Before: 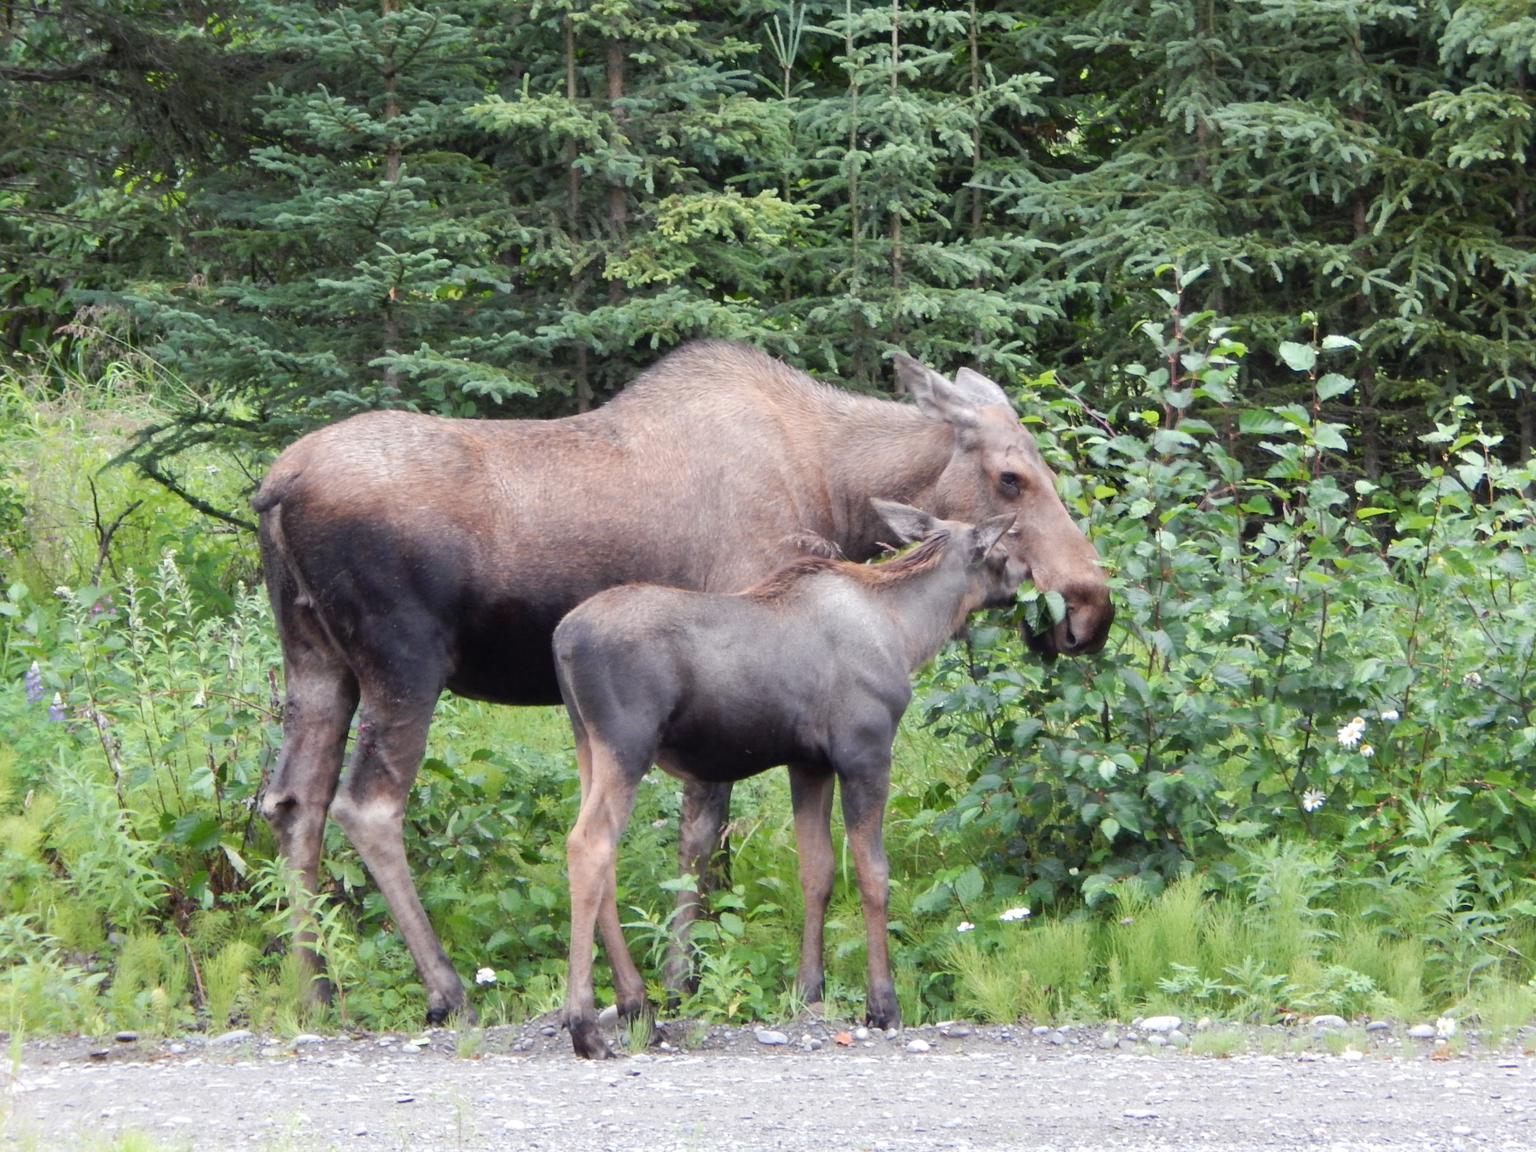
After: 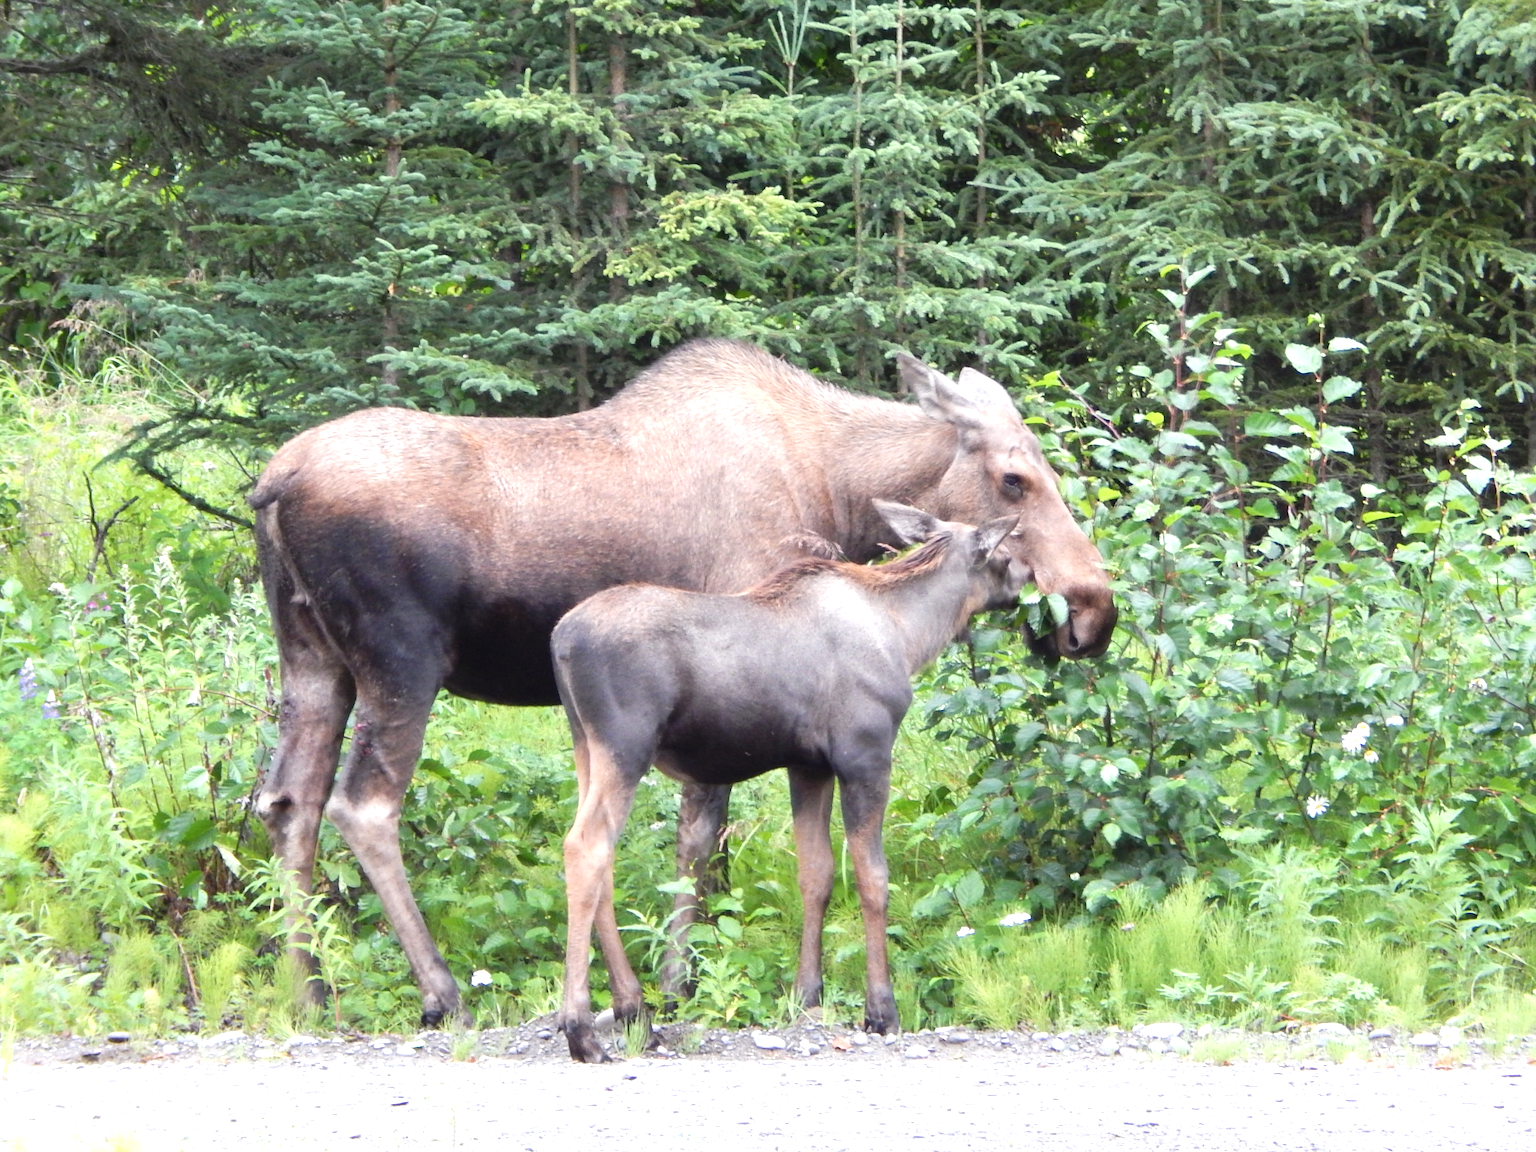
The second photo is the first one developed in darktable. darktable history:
crop and rotate: angle -0.351°
exposure: black level correction 0, exposure 0.695 EV, compensate highlight preservation false
